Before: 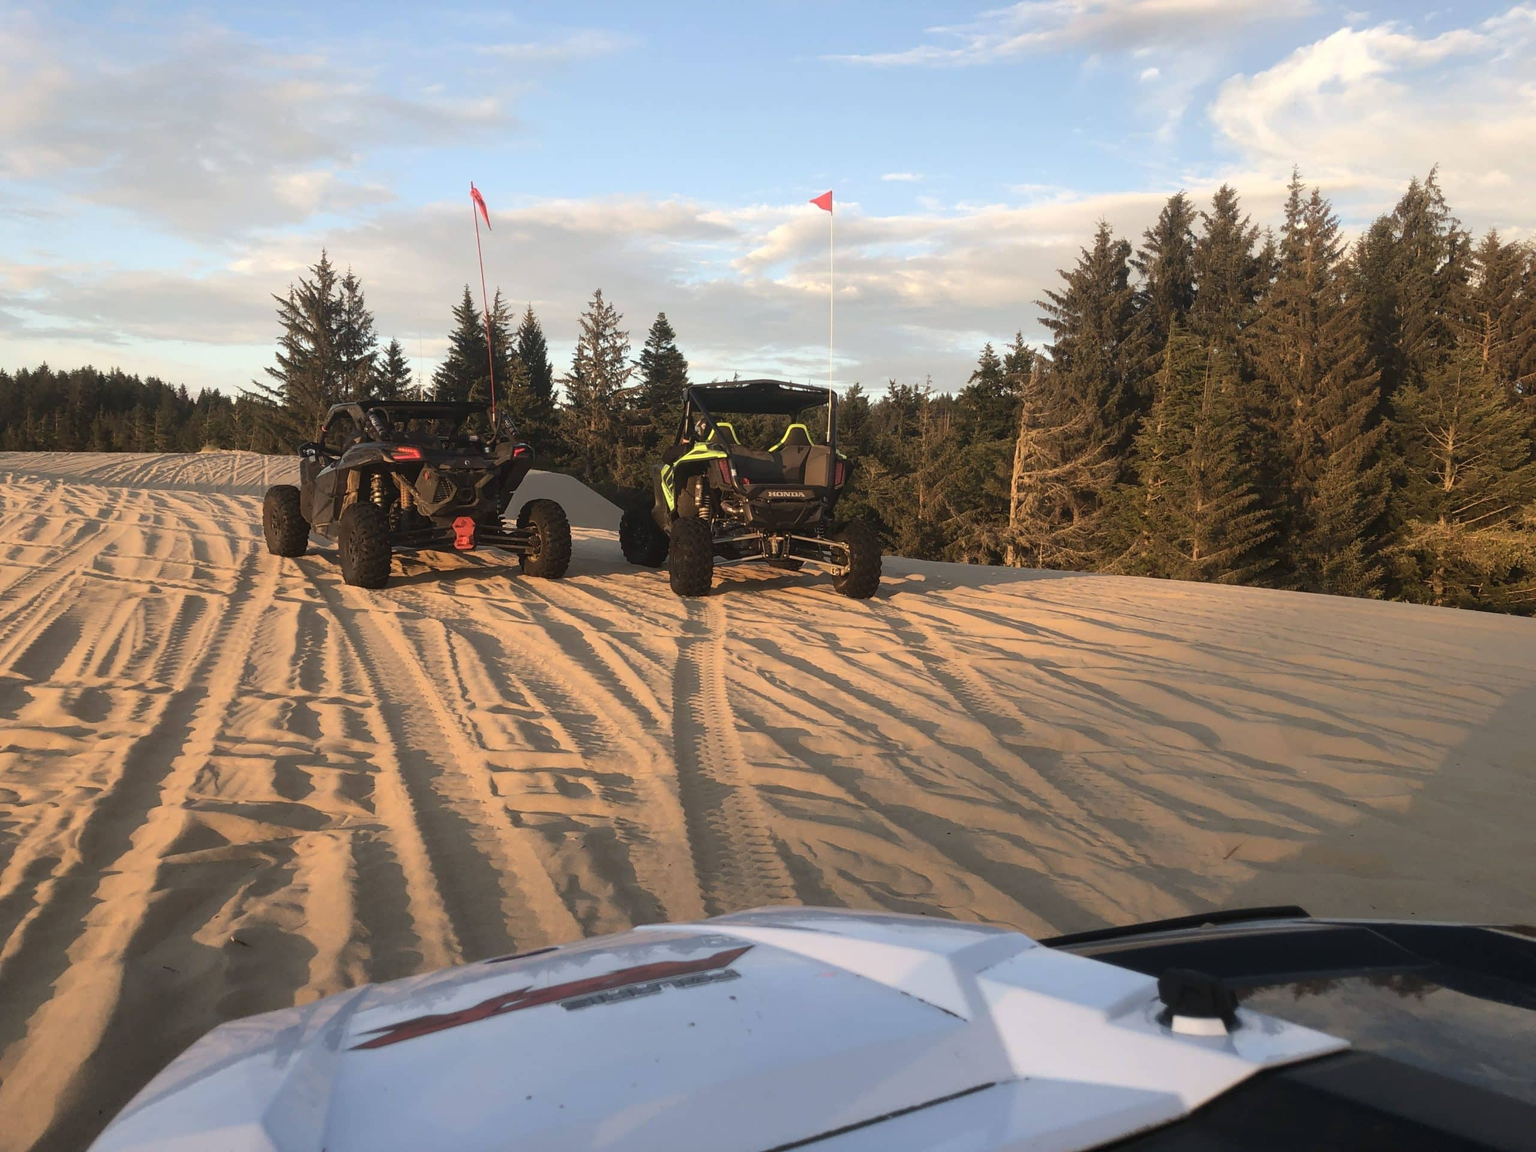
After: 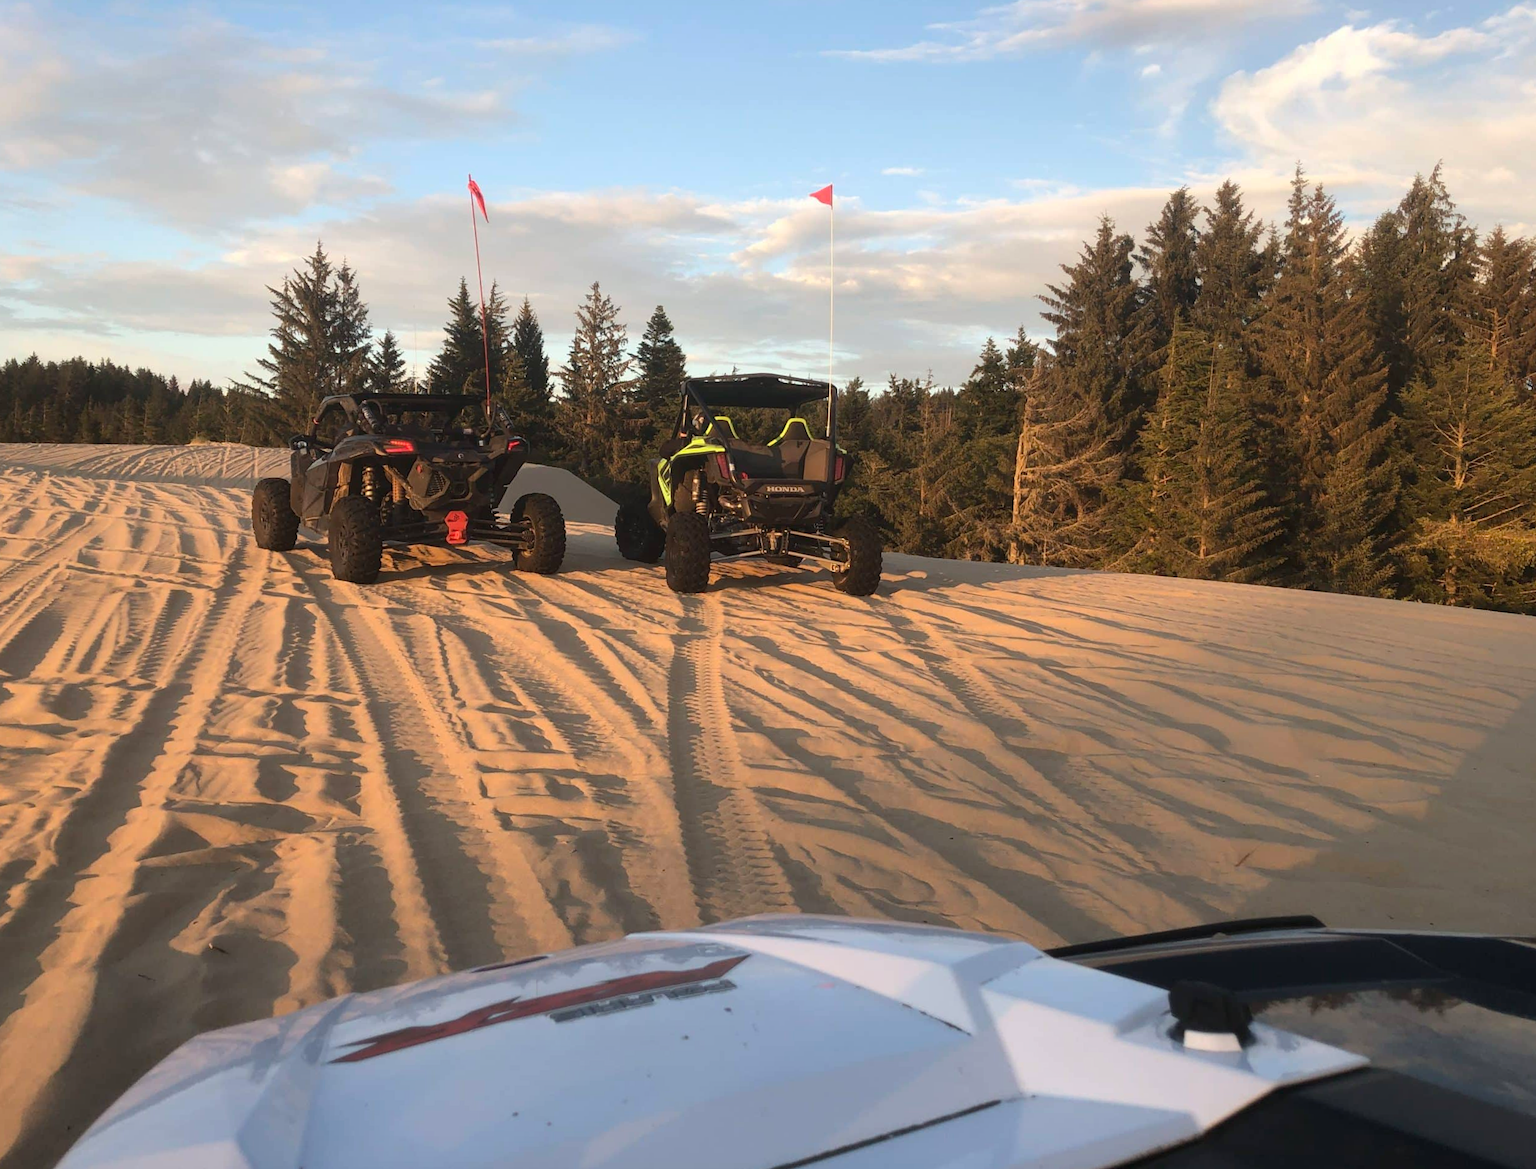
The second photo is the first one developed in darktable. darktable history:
rotate and perspective: rotation 0.226°, lens shift (vertical) -0.042, crop left 0.023, crop right 0.982, crop top 0.006, crop bottom 0.994
tone equalizer: on, module defaults
